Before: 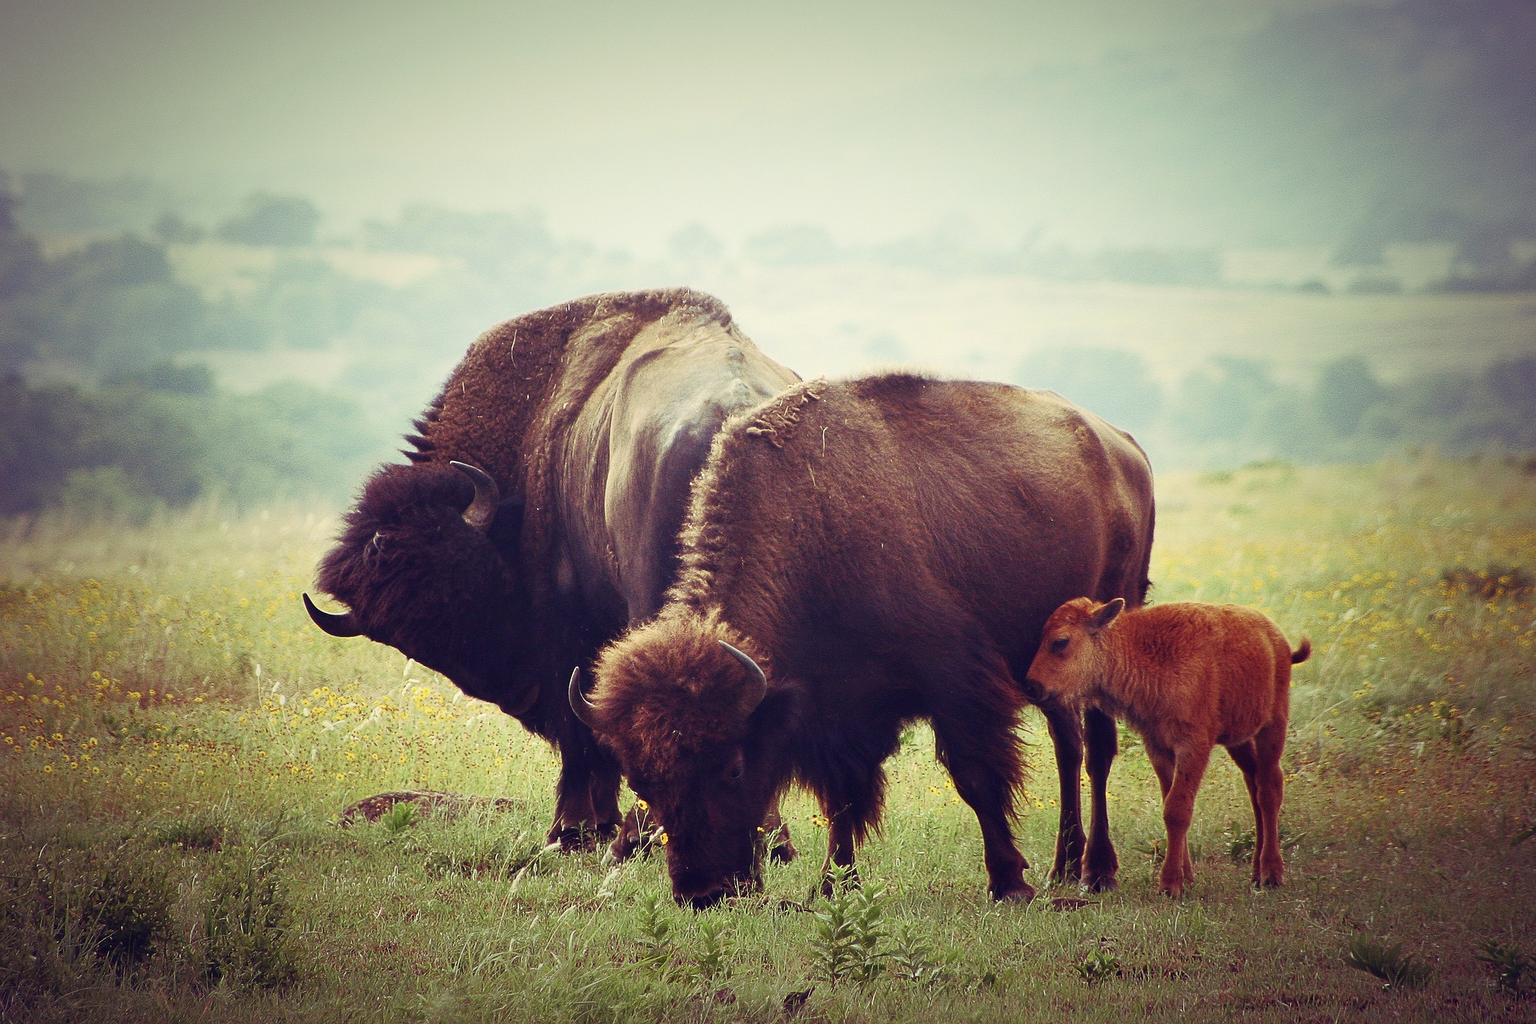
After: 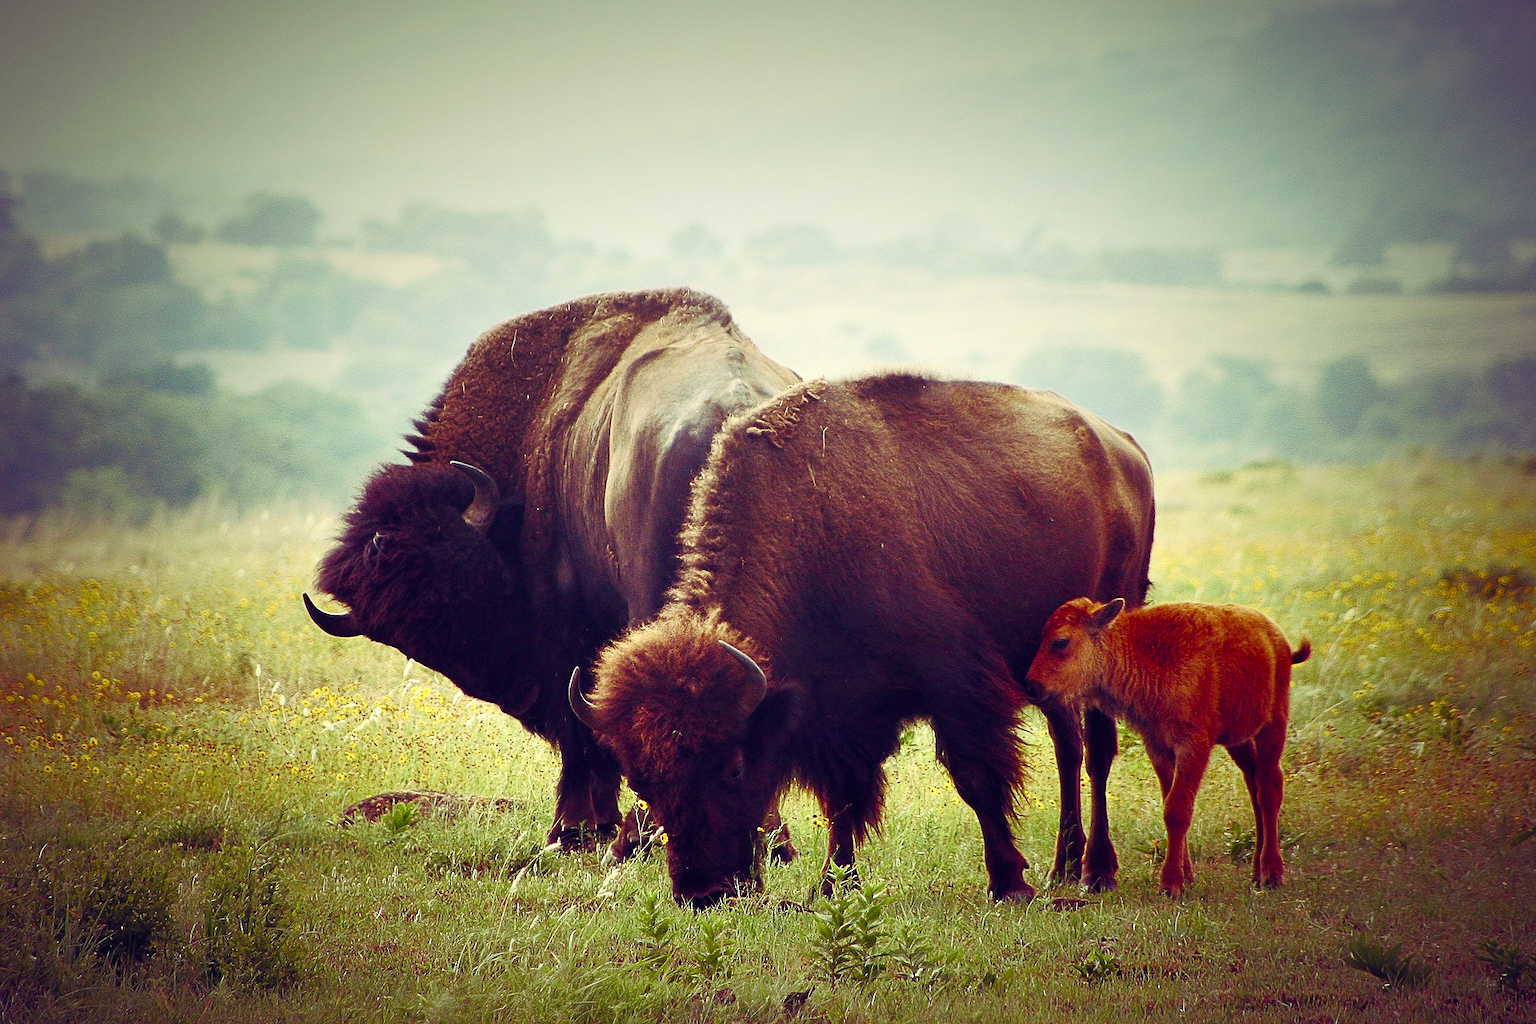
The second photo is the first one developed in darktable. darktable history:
graduated density: rotation -0.352°, offset 57.64
color balance rgb: perceptual saturation grading › mid-tones 6.33%, perceptual saturation grading › shadows 72.44%, perceptual brilliance grading › highlights 11.59%, contrast 5.05%
